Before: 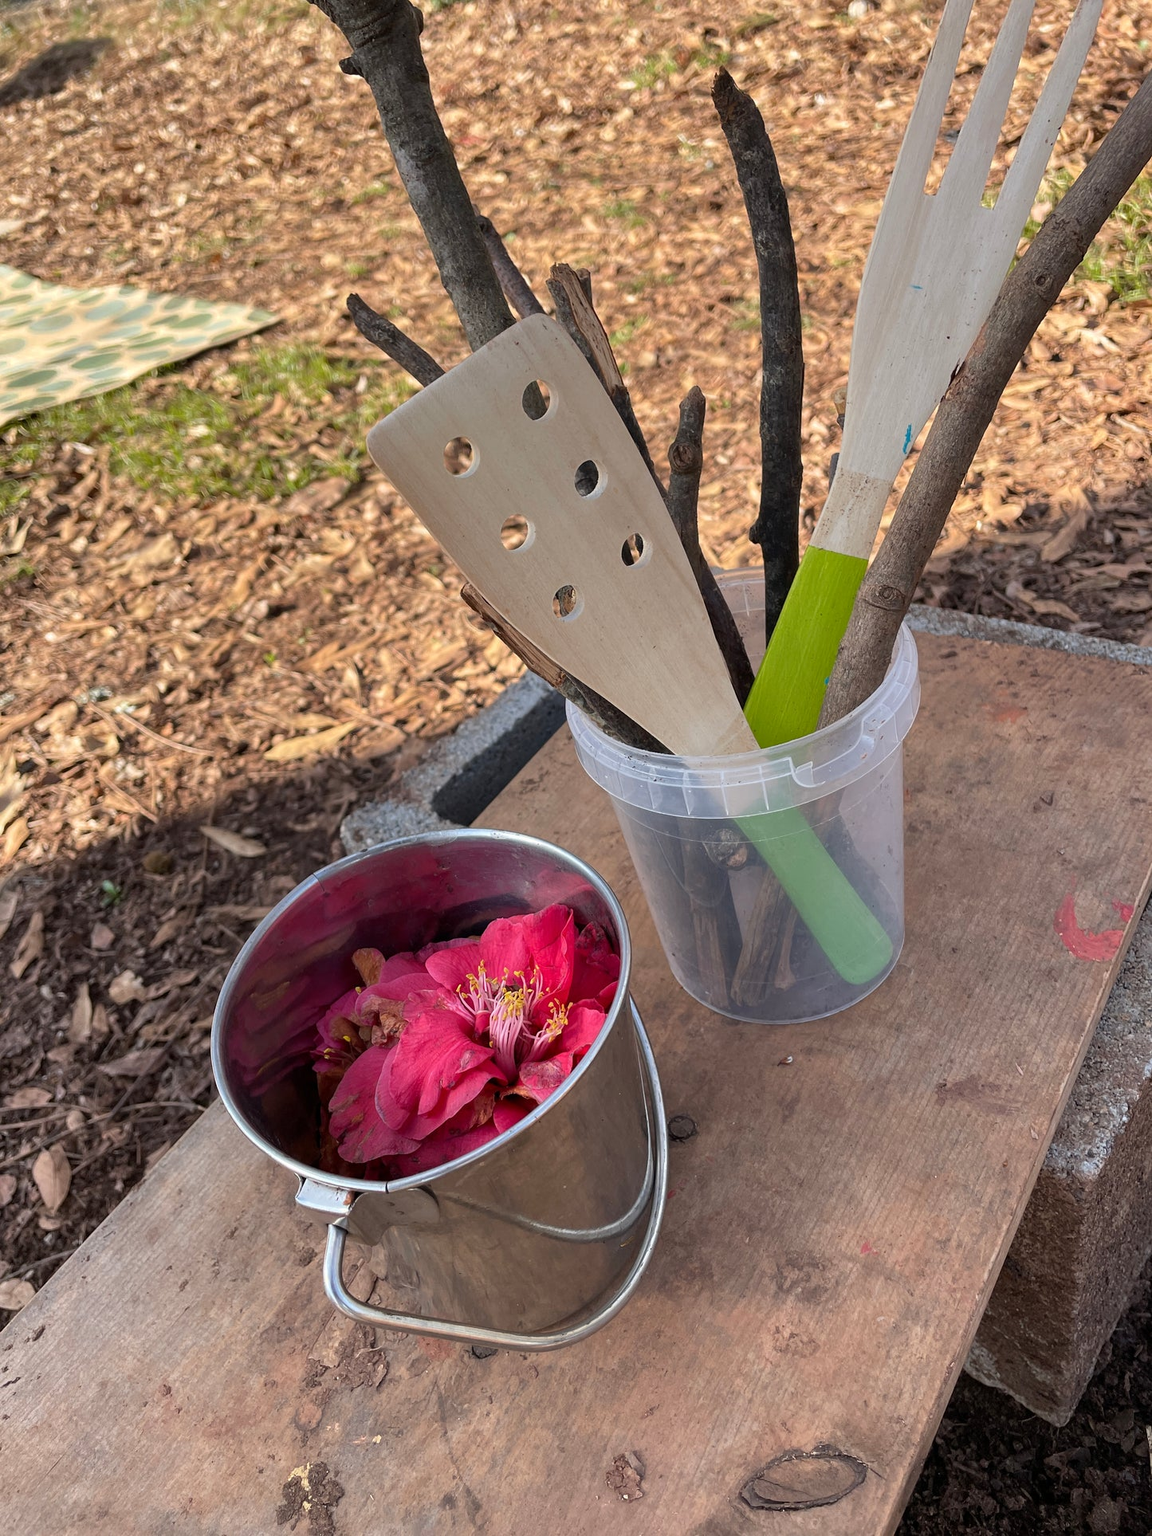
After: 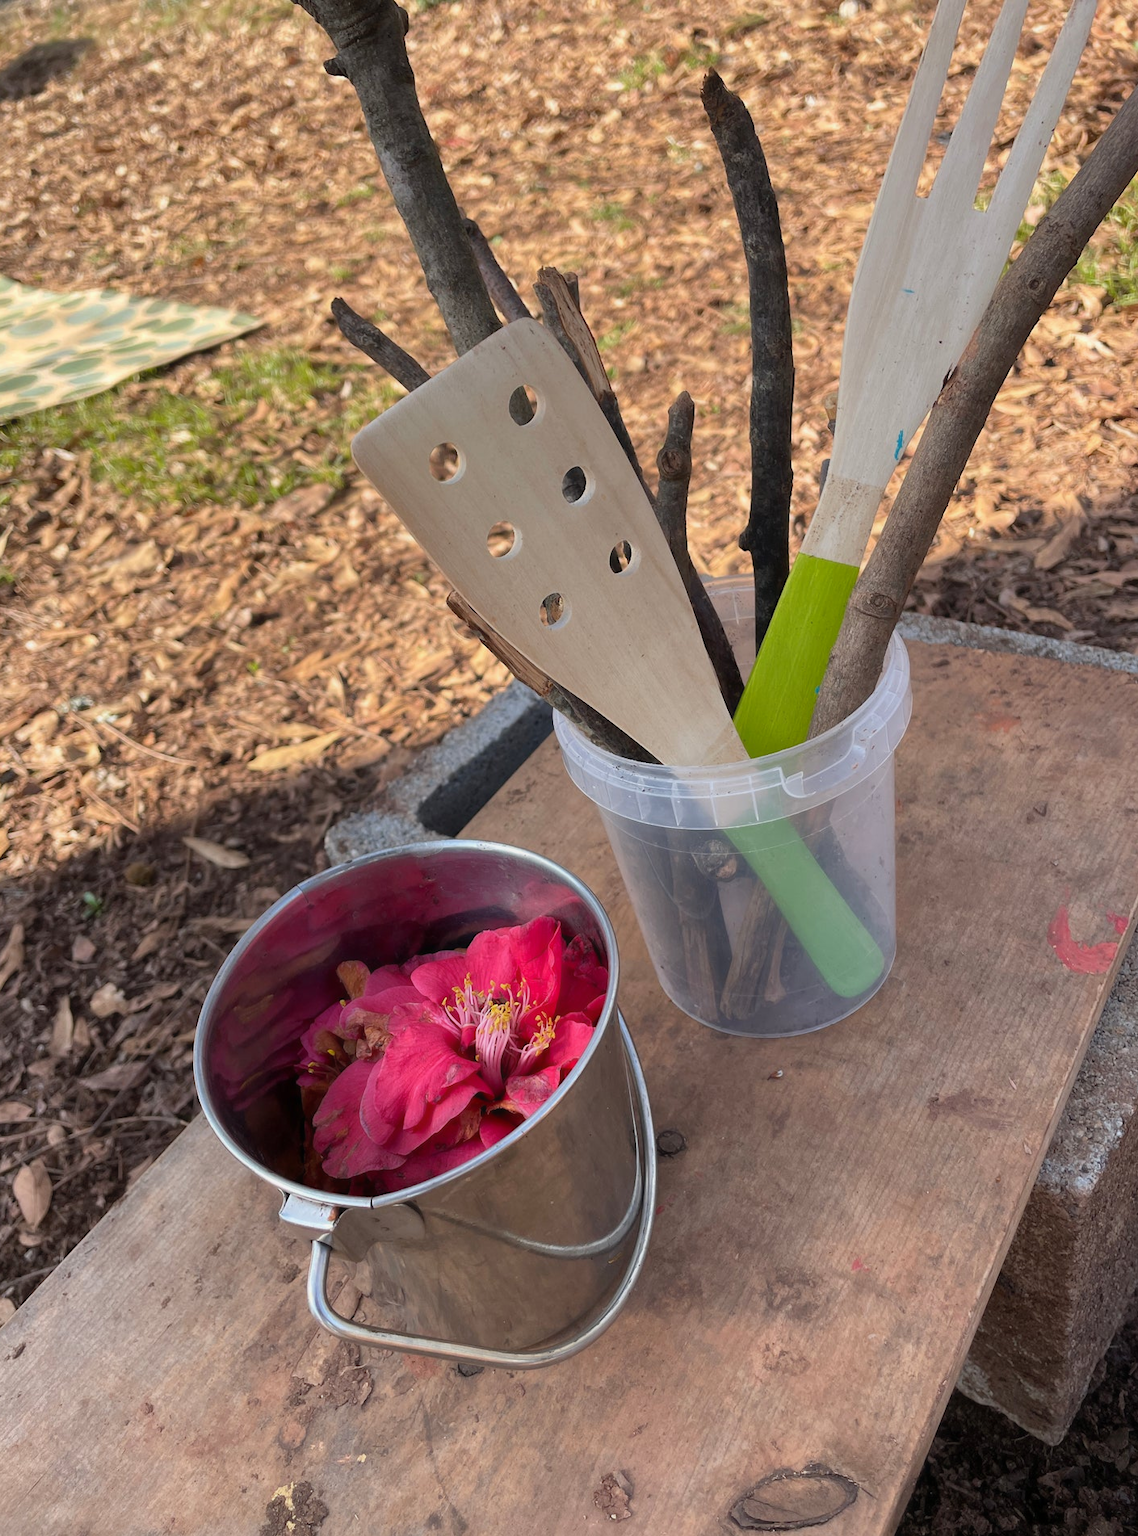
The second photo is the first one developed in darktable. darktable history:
contrast equalizer: octaves 7, y [[0.502, 0.505, 0.512, 0.529, 0.564, 0.588], [0.5 ×6], [0.502, 0.505, 0.512, 0.529, 0.564, 0.588], [0, 0.001, 0.001, 0.004, 0.008, 0.011], [0, 0.001, 0.001, 0.004, 0.008, 0.011]], mix -1
crop and rotate: left 1.774%, right 0.633%, bottom 1.28%
local contrast: mode bilateral grid, contrast 10, coarseness 25, detail 115%, midtone range 0.2
